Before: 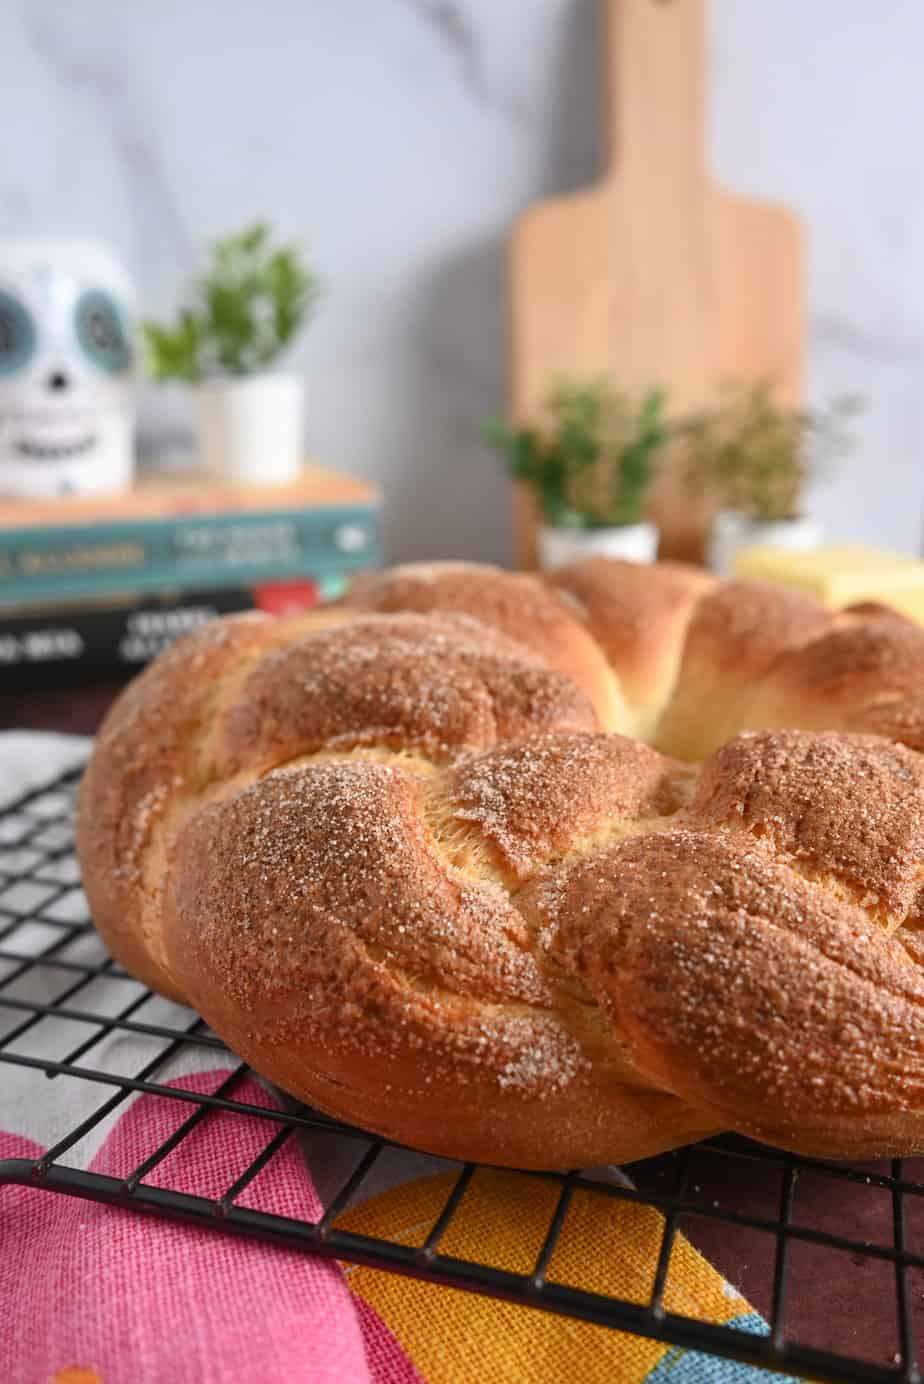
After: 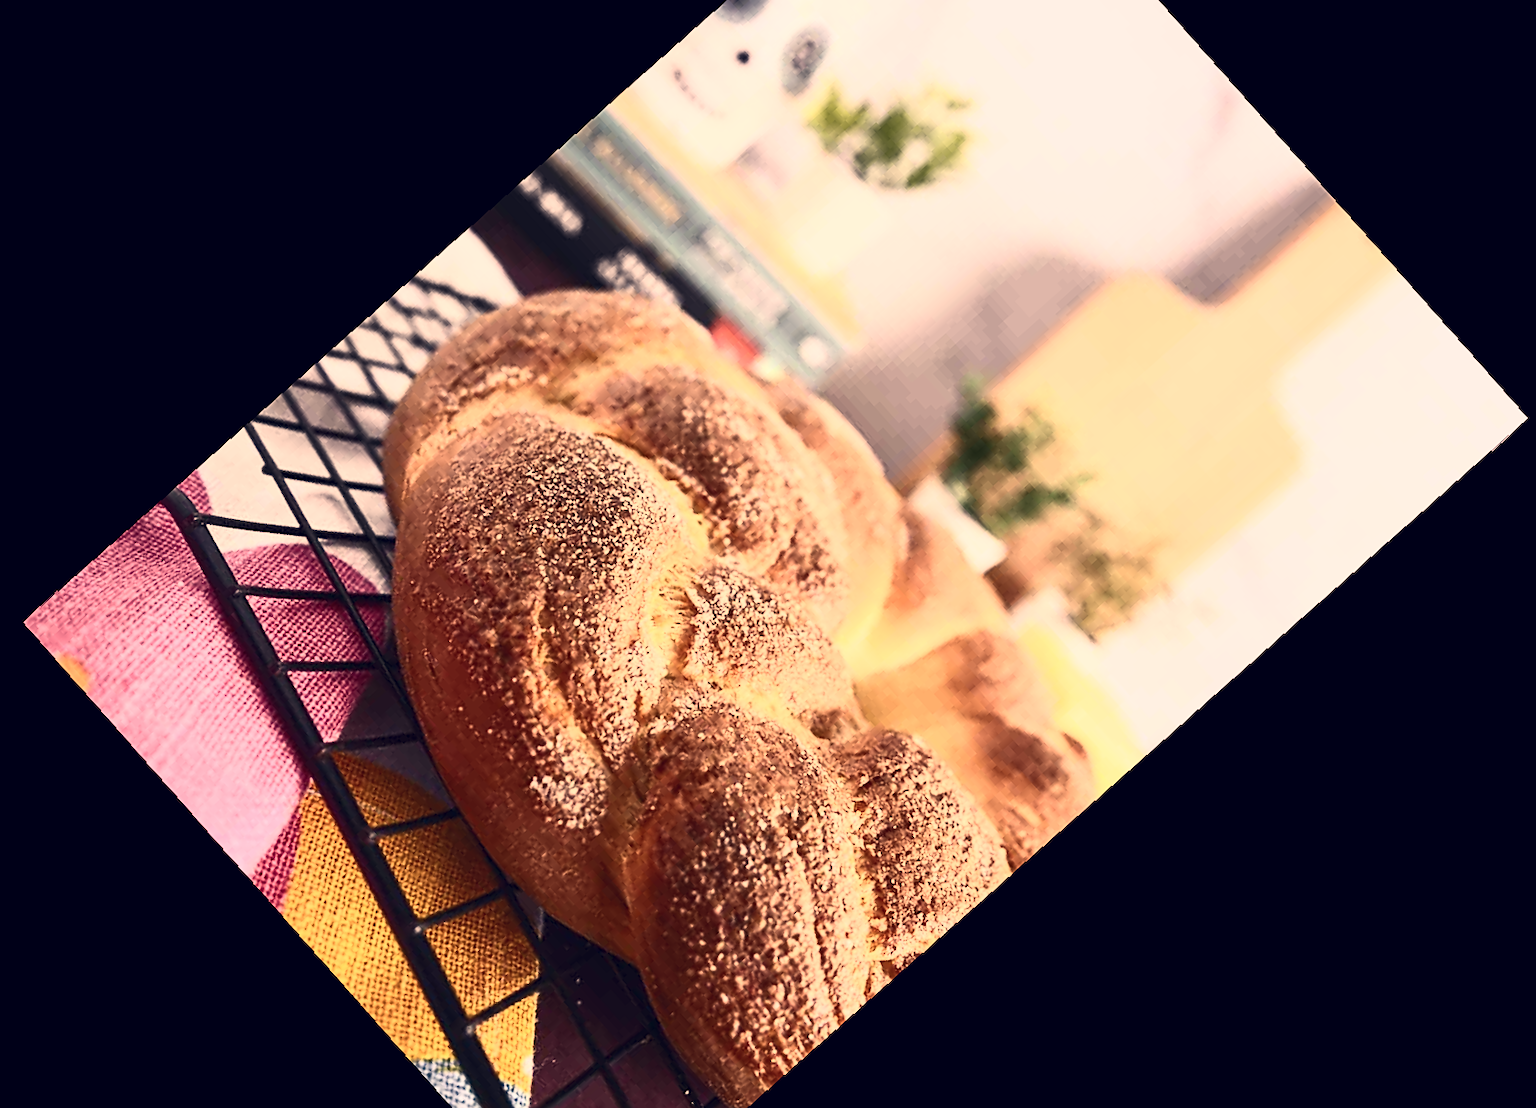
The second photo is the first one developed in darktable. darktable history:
sharpen: on, module defaults
crop and rotate: angle -46.26°, top 16.234%, right 0.912%, bottom 11.704%
contrast brightness saturation: contrast 0.62, brightness 0.34, saturation 0.14
rotate and perspective: rotation 2.27°, automatic cropping off
color correction: highlights a* 19.59, highlights b* 27.49, shadows a* 3.46, shadows b* -17.28, saturation 0.73
